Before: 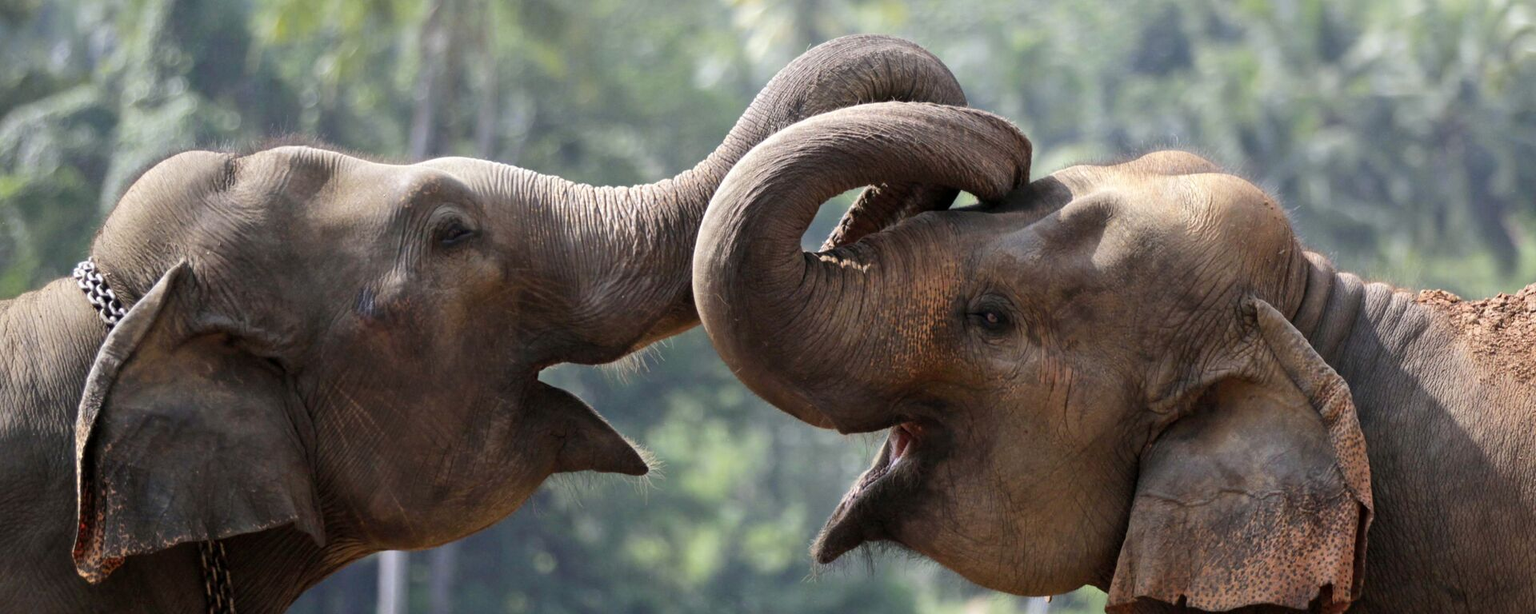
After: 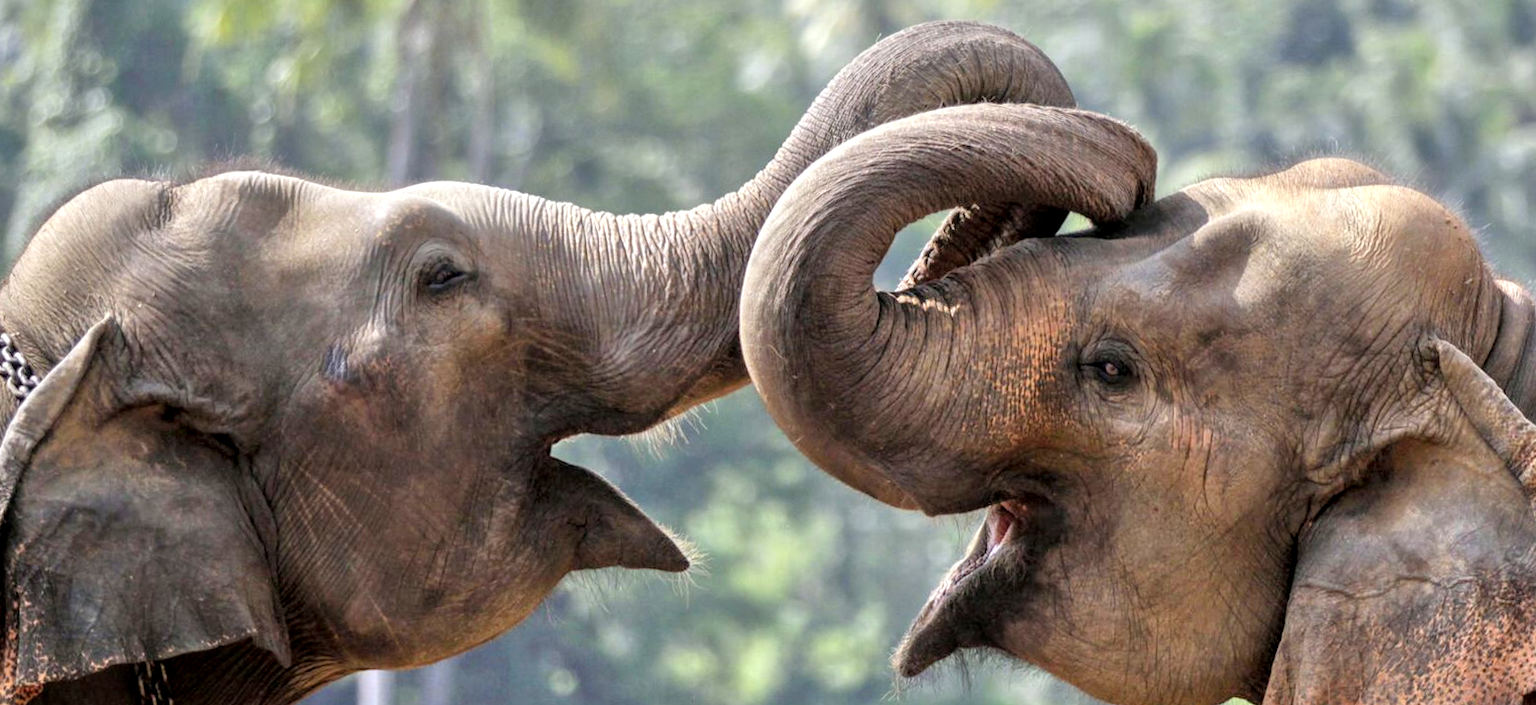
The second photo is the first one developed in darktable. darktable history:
tone equalizer: -7 EV 0.15 EV, -6 EV 0.6 EV, -5 EV 1.15 EV, -4 EV 1.33 EV, -3 EV 1.15 EV, -2 EV 0.6 EV, -1 EV 0.15 EV, mask exposure compensation -0.5 EV
crop and rotate: angle 1°, left 4.281%, top 0.642%, right 11.383%, bottom 2.486%
local contrast: on, module defaults
